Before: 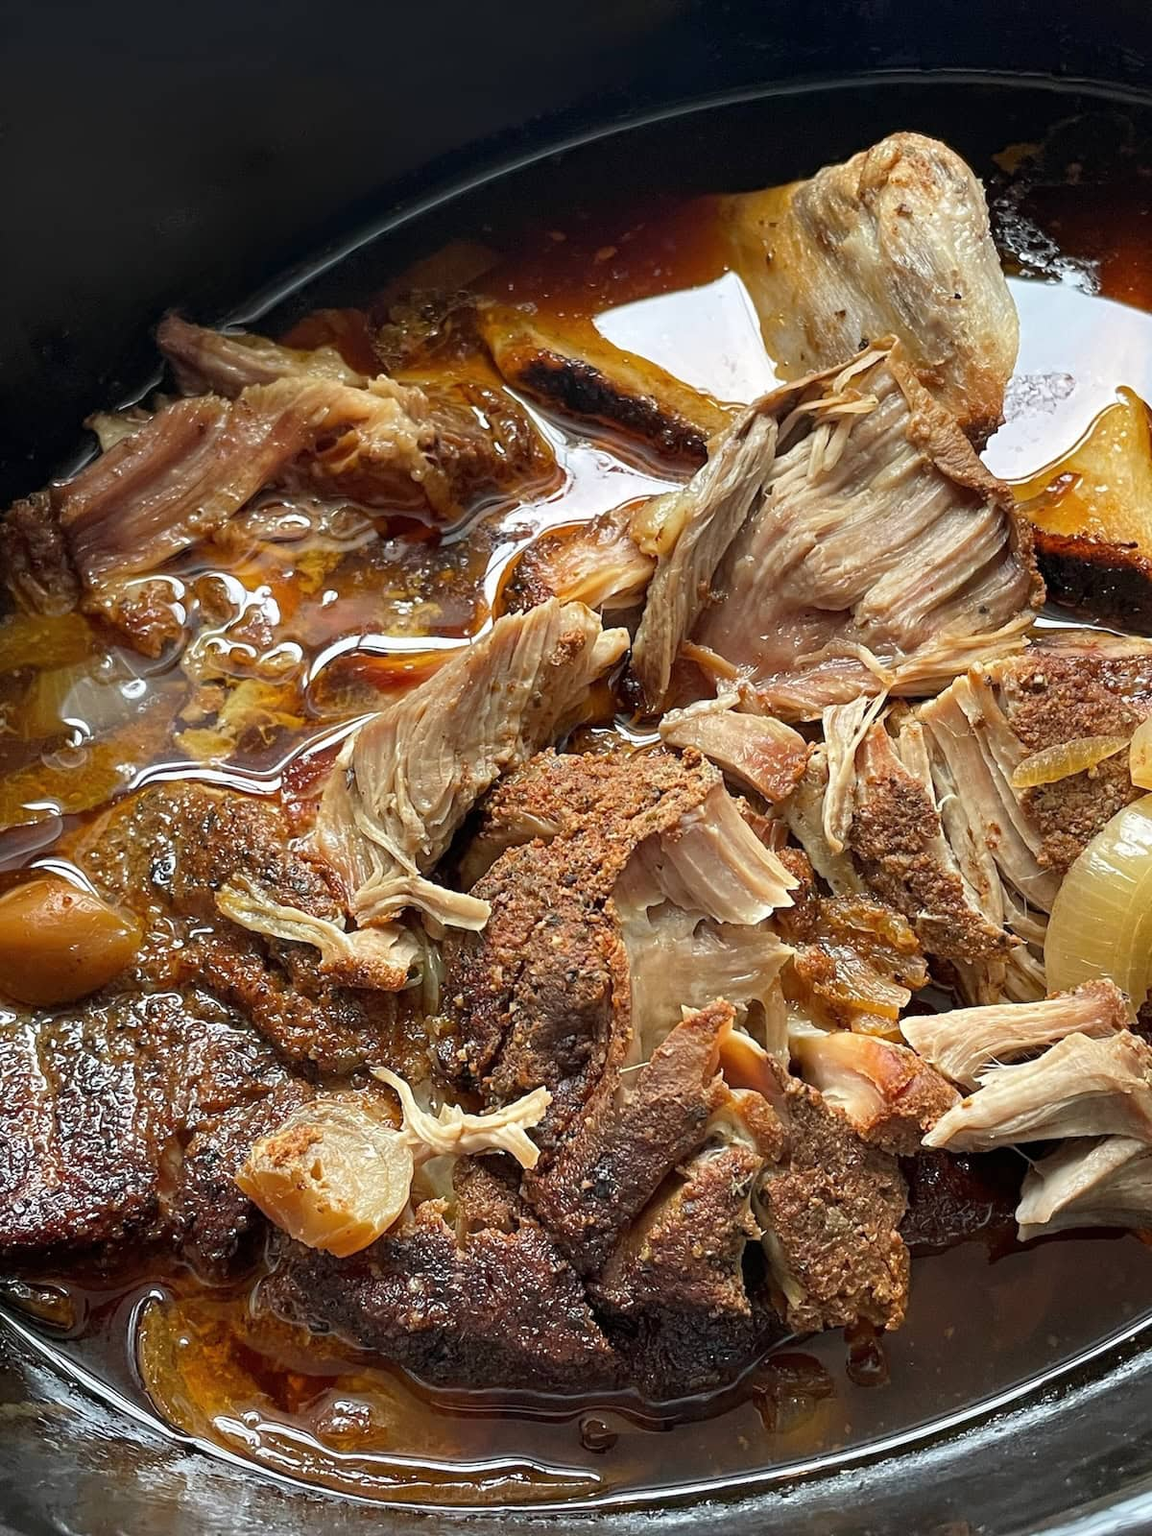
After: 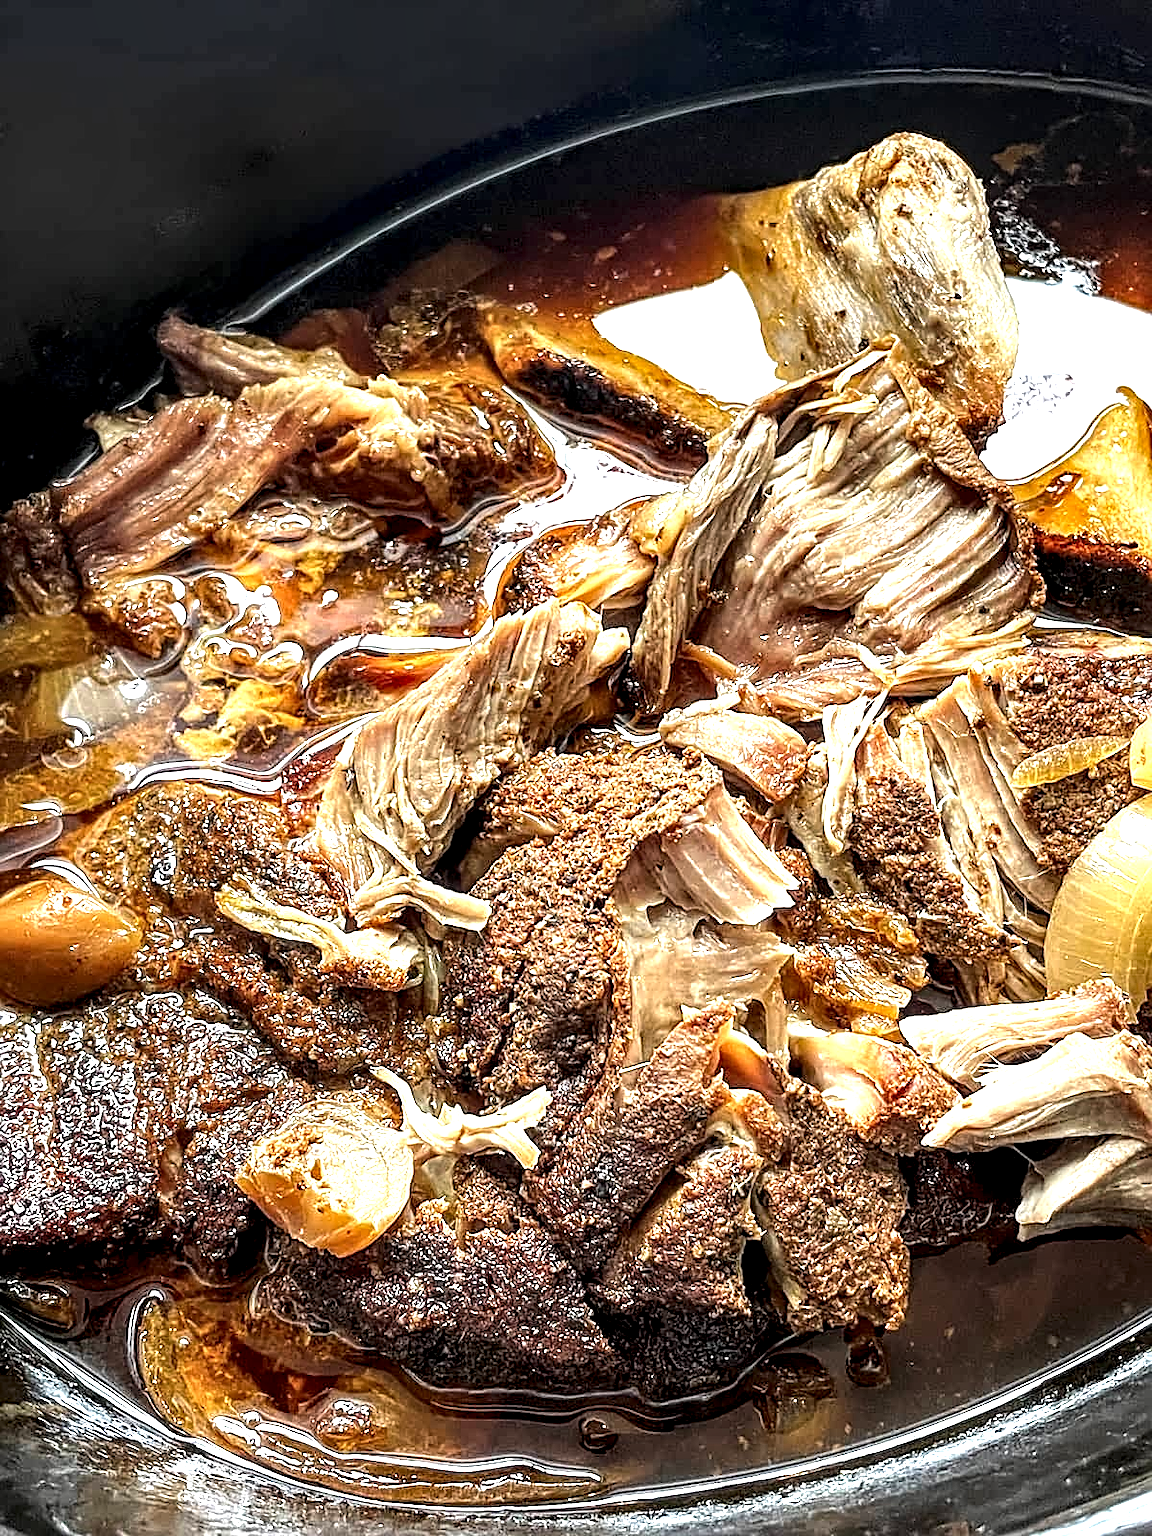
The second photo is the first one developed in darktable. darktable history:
local contrast: highlights 19%, detail 186%
exposure: black level correction 0, exposure 0.7 EV, compensate exposure bias true, compensate highlight preservation false
sharpen: on, module defaults
tone equalizer: -8 EV -0.417 EV, -7 EV -0.389 EV, -6 EV -0.333 EV, -5 EV -0.222 EV, -3 EV 0.222 EV, -2 EV 0.333 EV, -1 EV 0.389 EV, +0 EV 0.417 EV, edges refinement/feathering 500, mask exposure compensation -1.57 EV, preserve details no
